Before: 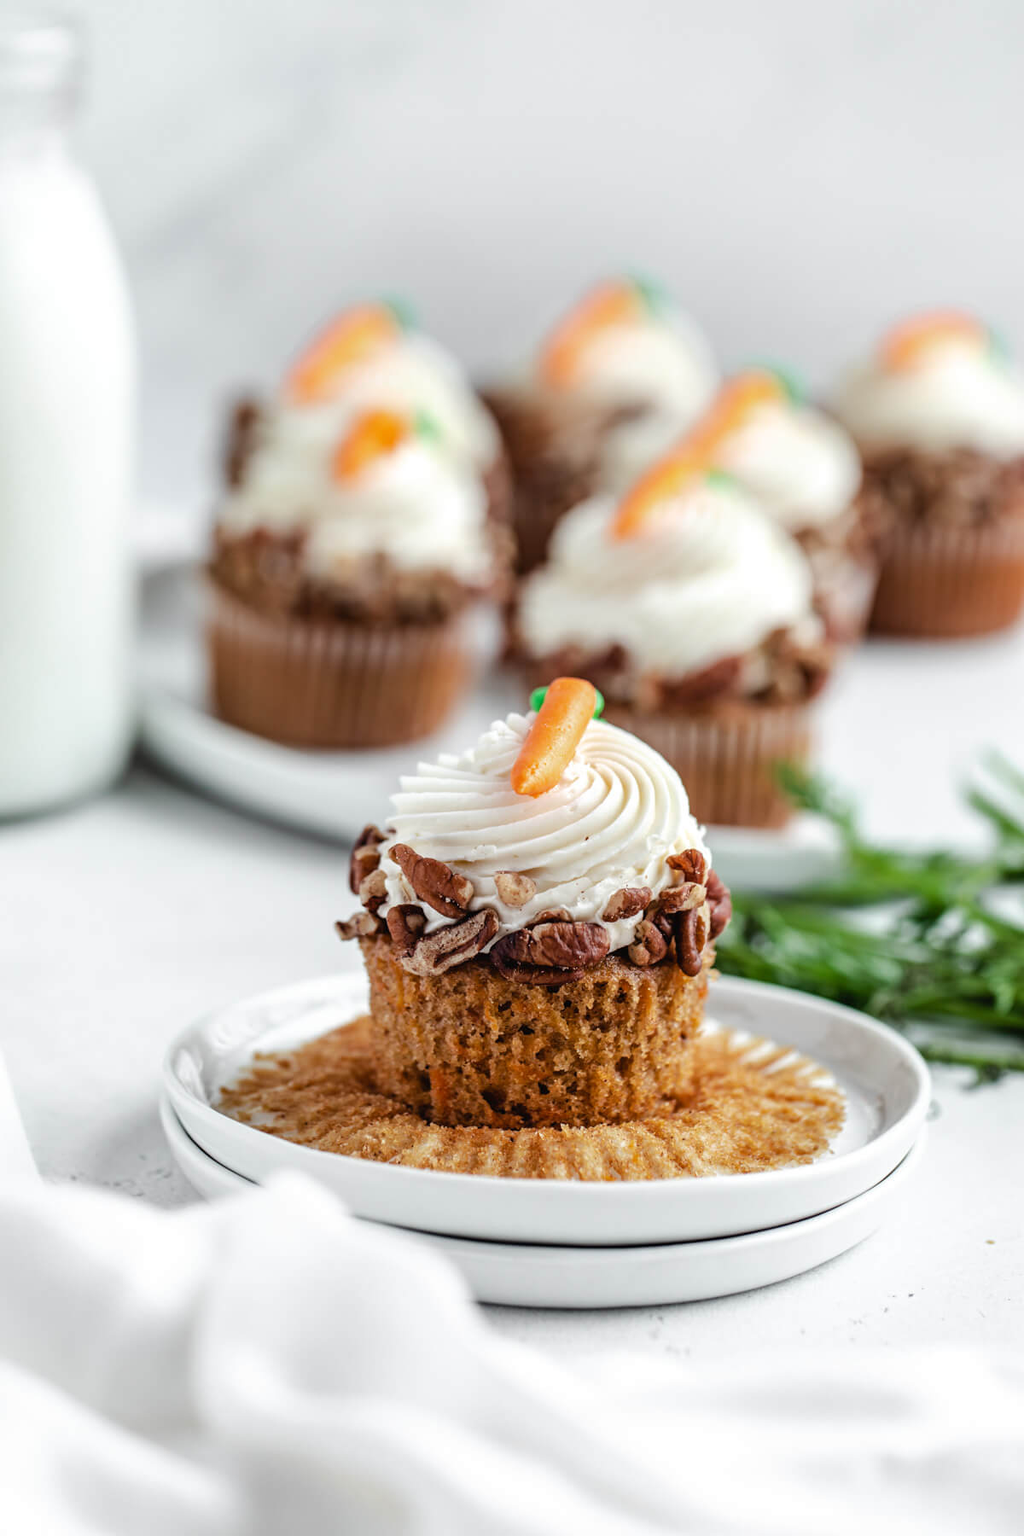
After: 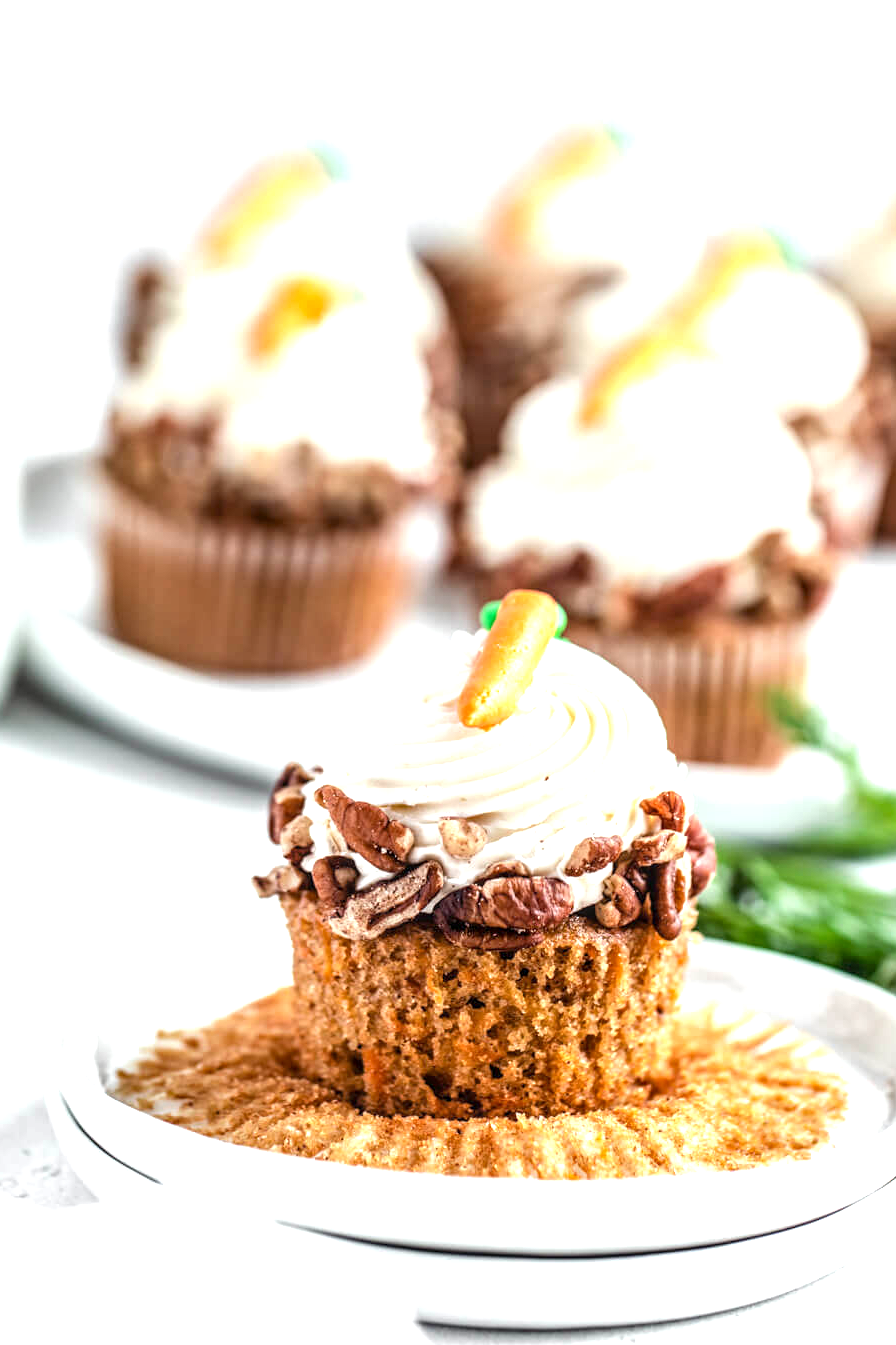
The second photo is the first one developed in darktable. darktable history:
exposure: black level correction 0.001, exposure 1 EV, compensate highlight preservation false
crop and rotate: left 11.831%, top 11.346%, right 13.429%, bottom 13.899%
local contrast: detail 130%
tone equalizer: on, module defaults
